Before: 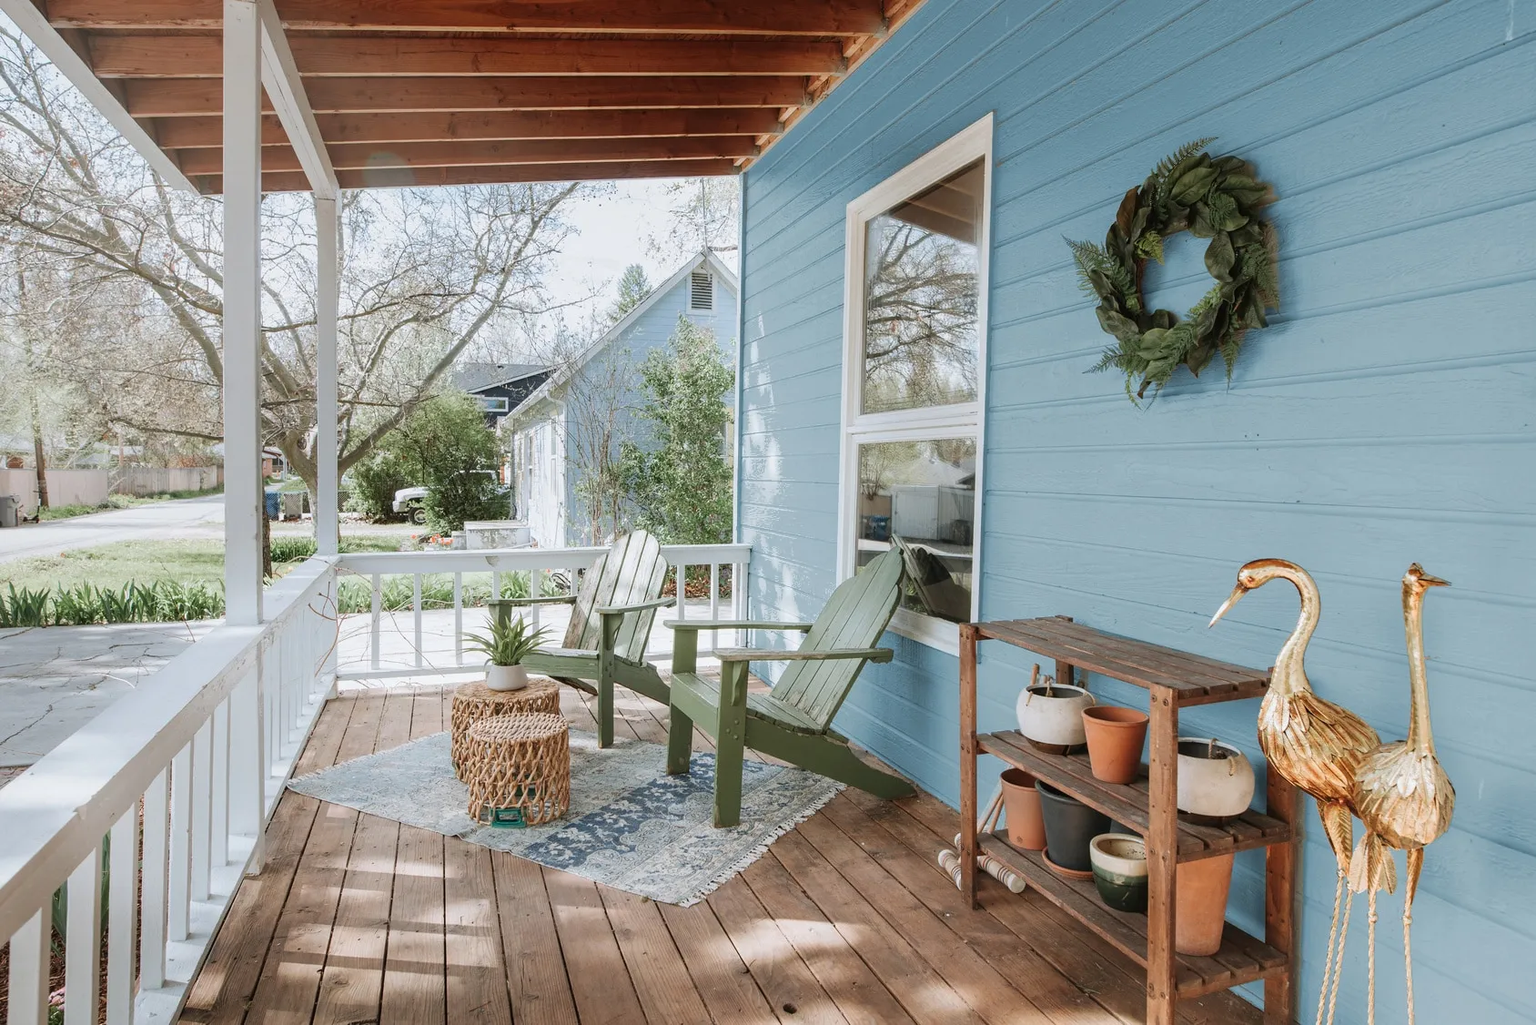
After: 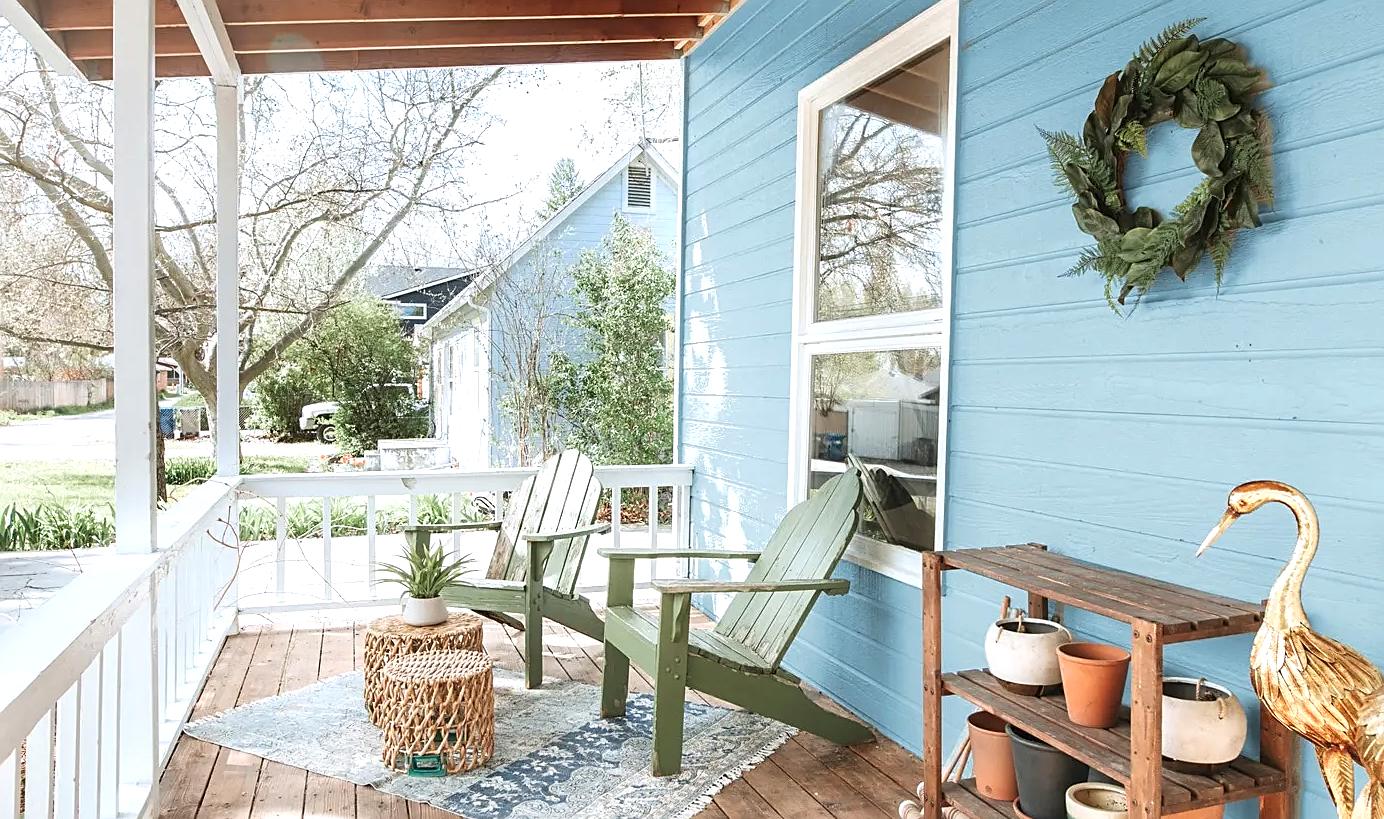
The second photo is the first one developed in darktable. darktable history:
sharpen: on, module defaults
exposure: black level correction 0, exposure 0.7 EV, compensate exposure bias true, compensate highlight preservation false
crop: left 7.856%, top 11.836%, right 10.12%, bottom 15.387%
